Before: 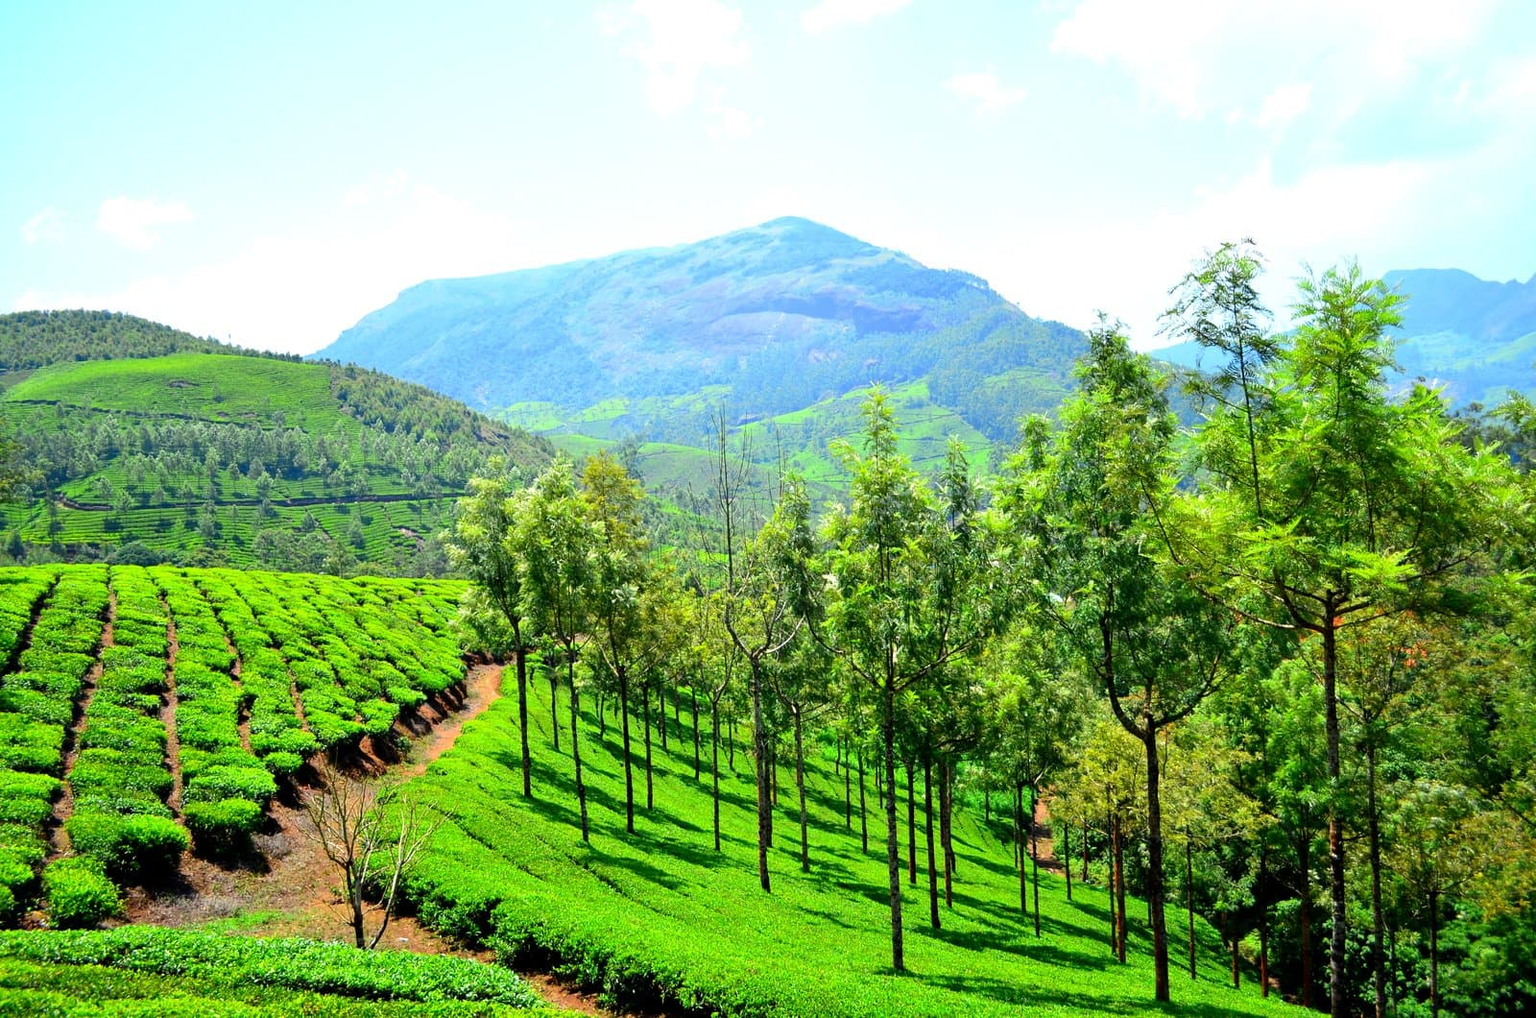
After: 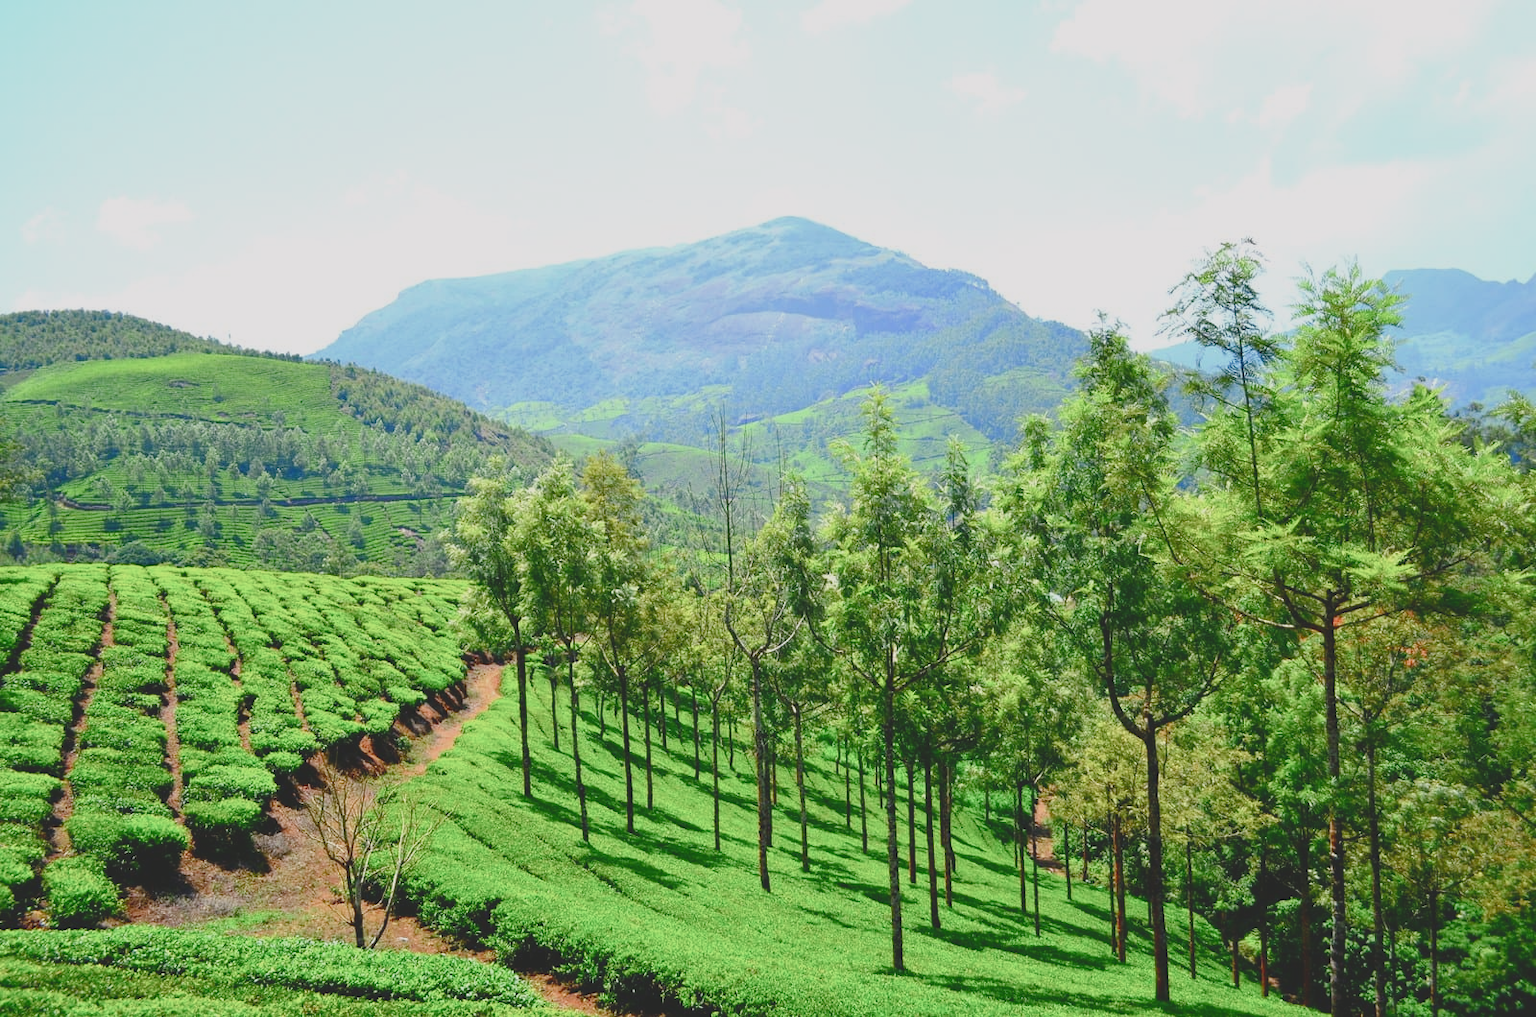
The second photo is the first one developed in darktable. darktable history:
color balance rgb: shadows lift › chroma 1%, shadows lift › hue 113°, highlights gain › chroma 0.2%, highlights gain › hue 333°, perceptual saturation grading › global saturation 20%, perceptual saturation grading › highlights -50%, perceptual saturation grading › shadows 25%, contrast -10%
color balance: lift [1.01, 1, 1, 1], gamma [1.097, 1, 1, 1], gain [0.85, 1, 1, 1]
